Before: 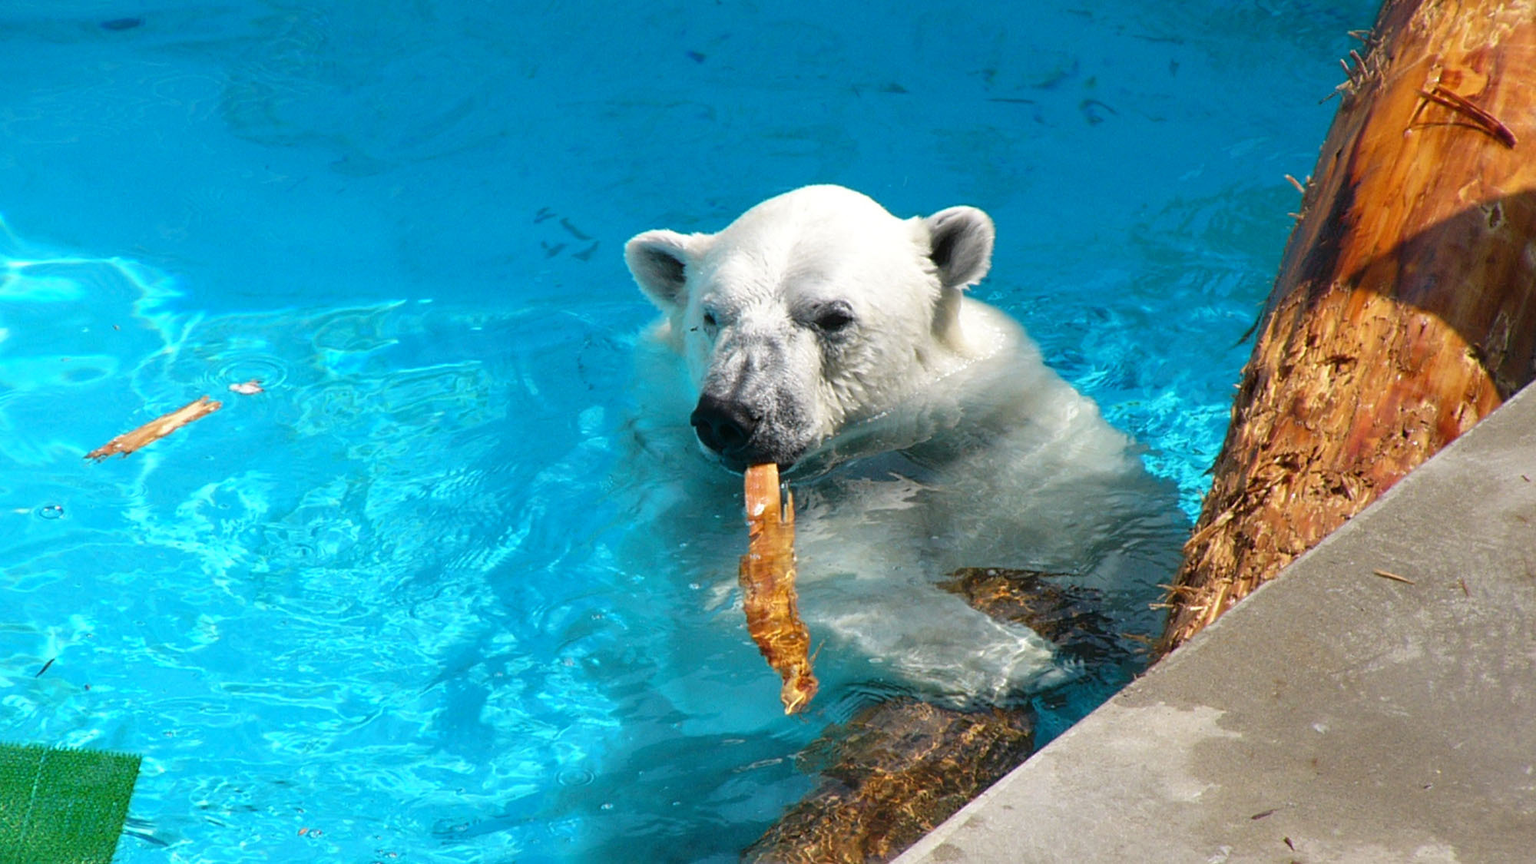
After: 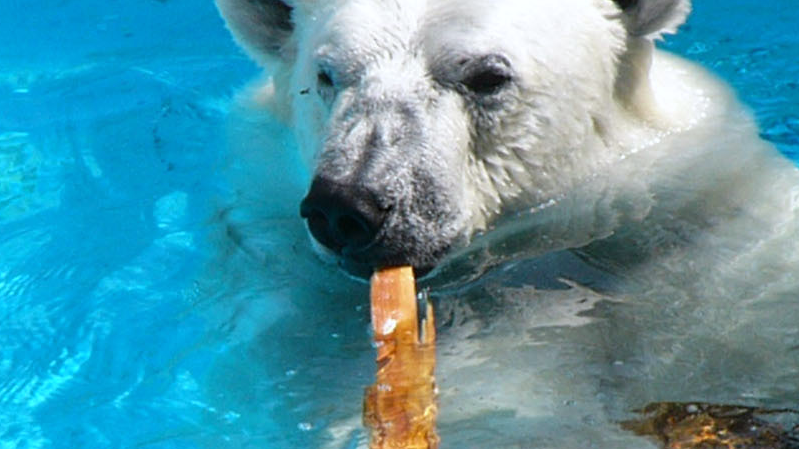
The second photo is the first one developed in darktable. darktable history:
crop: left 30%, top 30%, right 30%, bottom 30%
white balance: red 0.983, blue 1.036
